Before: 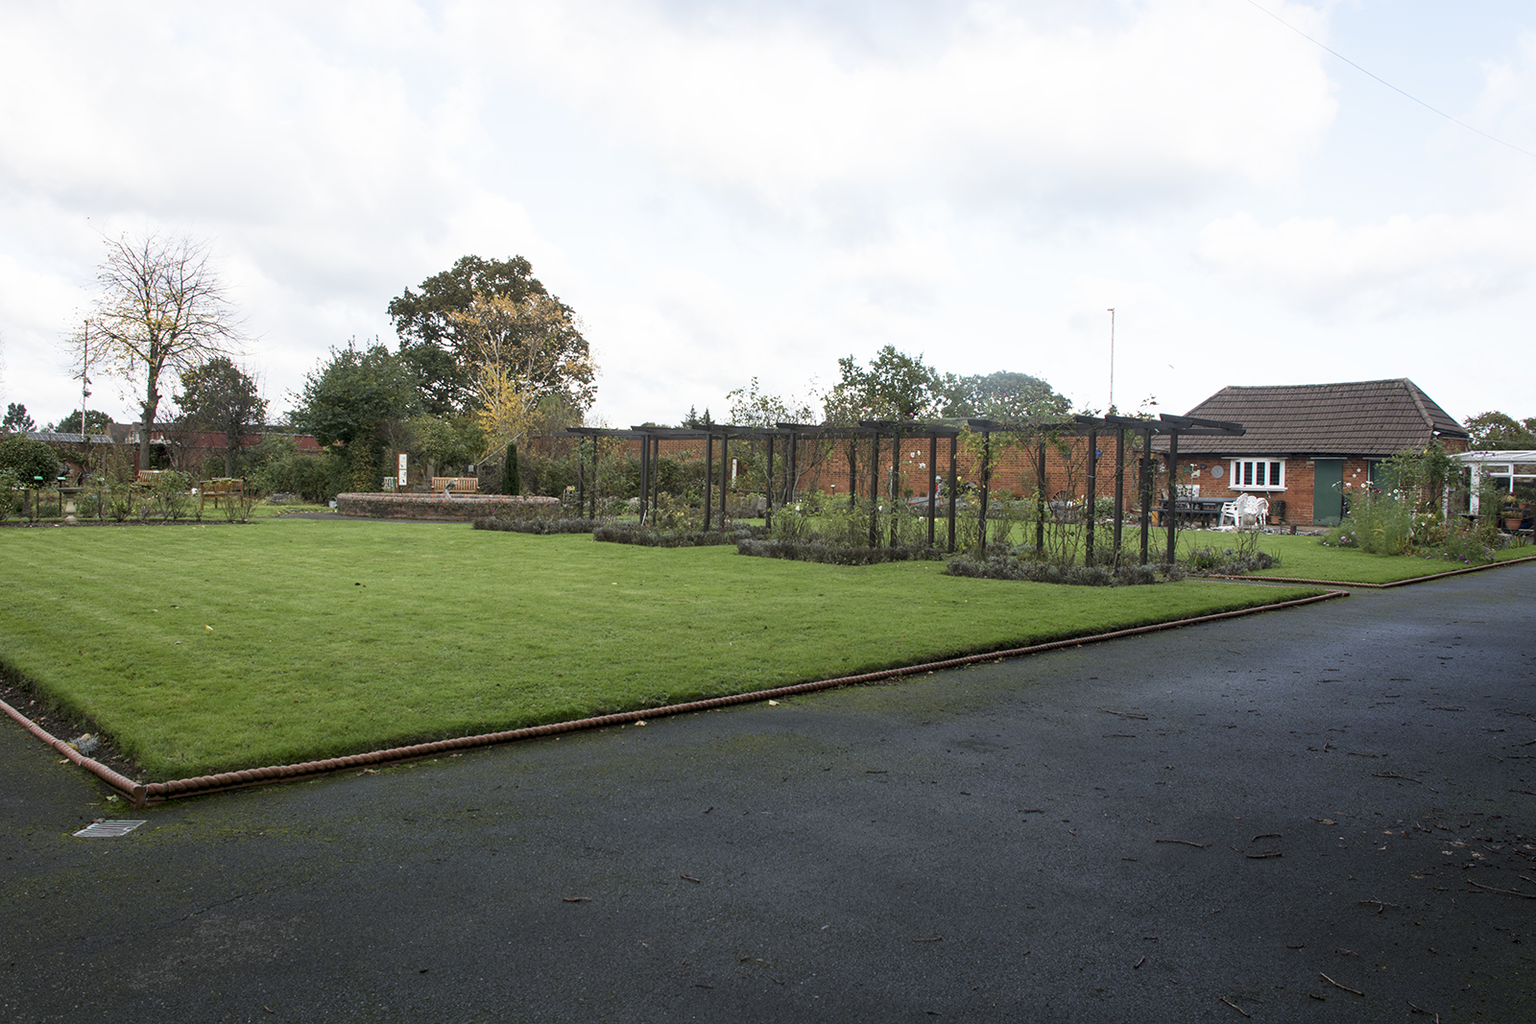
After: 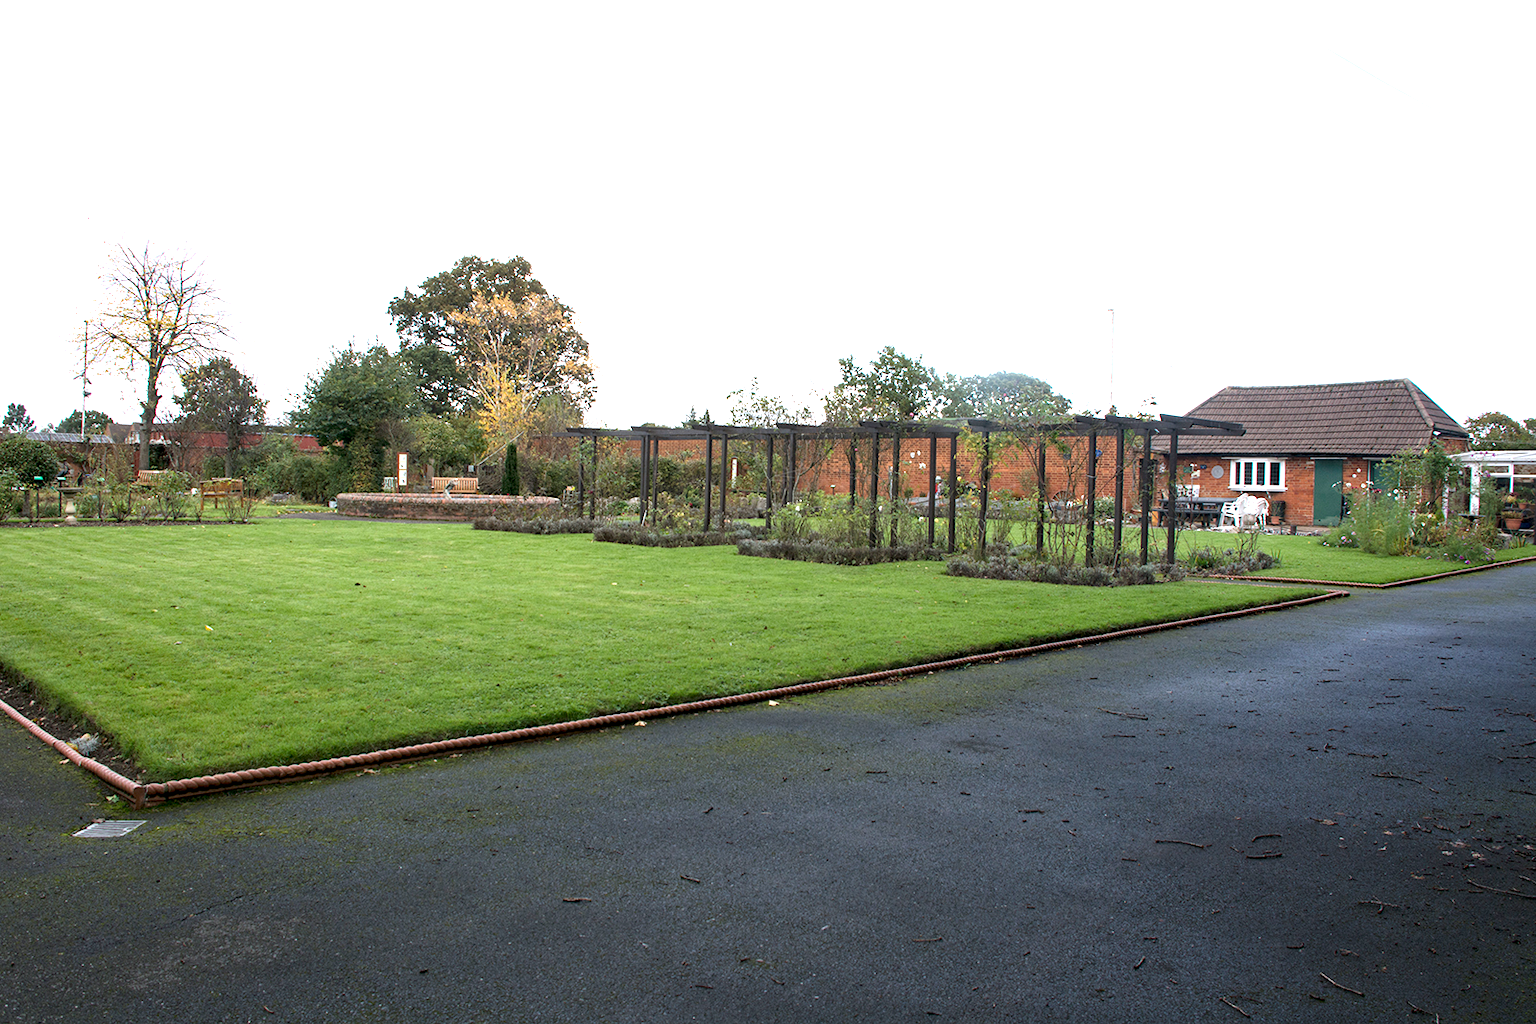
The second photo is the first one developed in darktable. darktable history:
white balance: red 1.004, blue 1.024
haze removal: compatibility mode true, adaptive false
exposure: black level correction 0, exposure 0.7 EV, compensate exposure bias true, compensate highlight preservation false
